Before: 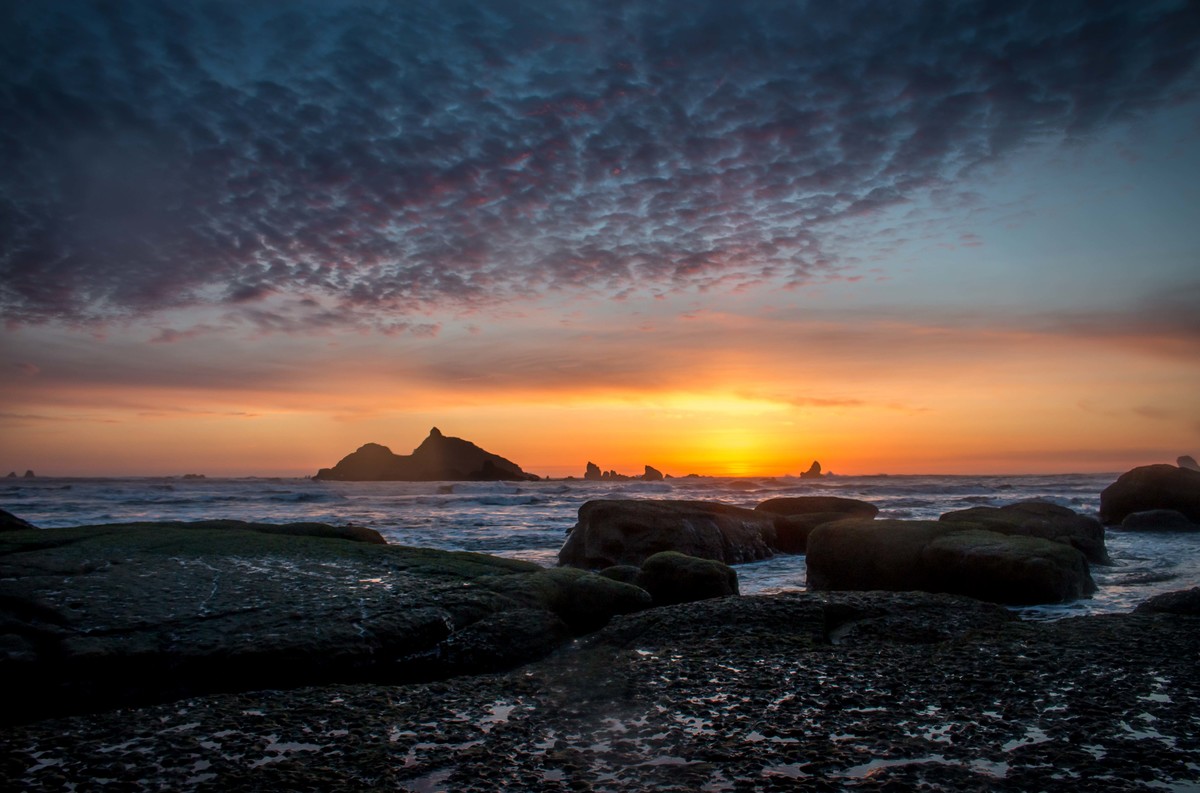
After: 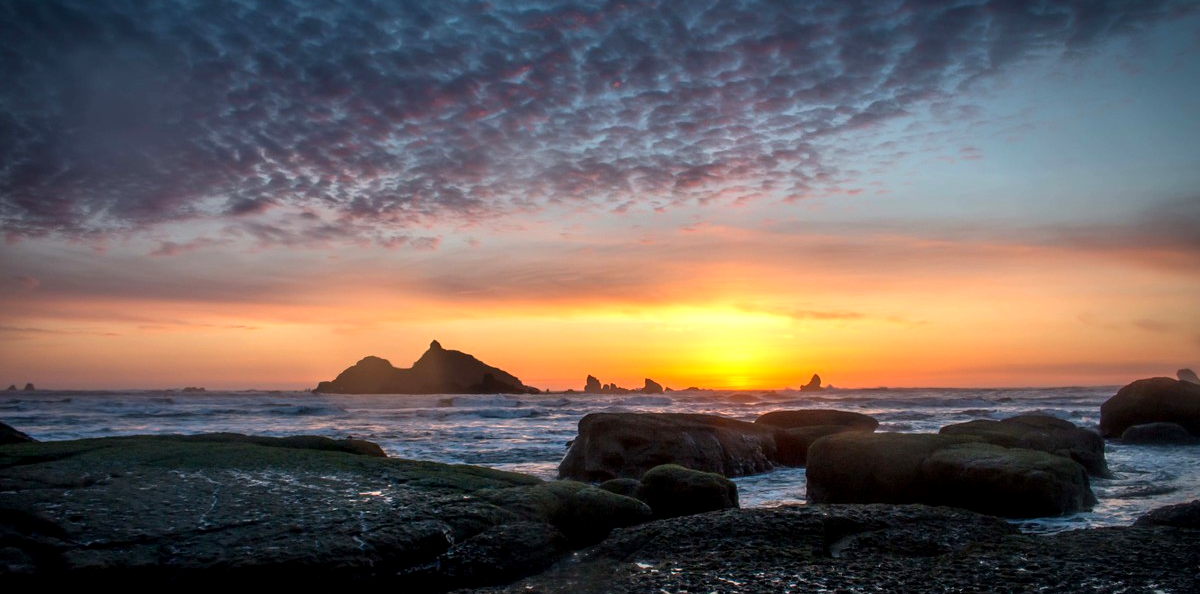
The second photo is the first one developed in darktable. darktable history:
exposure: black level correction 0.001, exposure 0.5 EV, compensate exposure bias true, compensate highlight preservation false
crop: top 11.038%, bottom 13.962%
